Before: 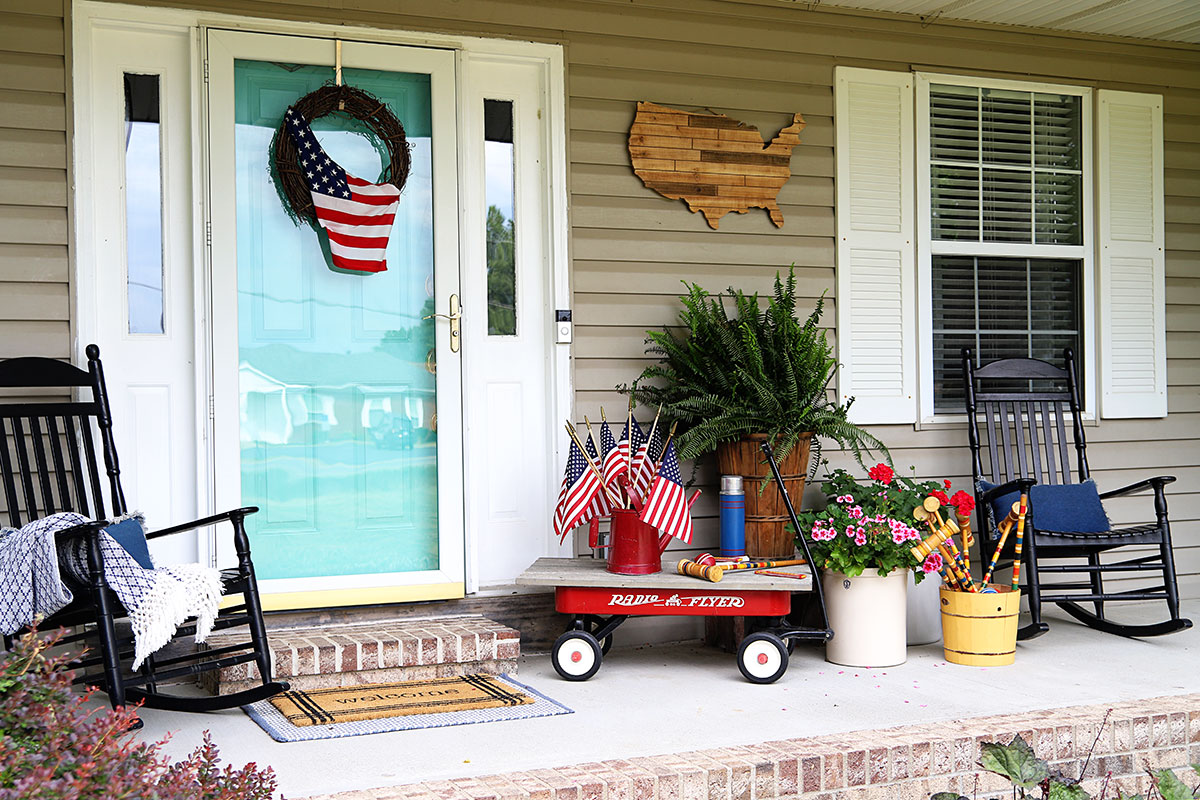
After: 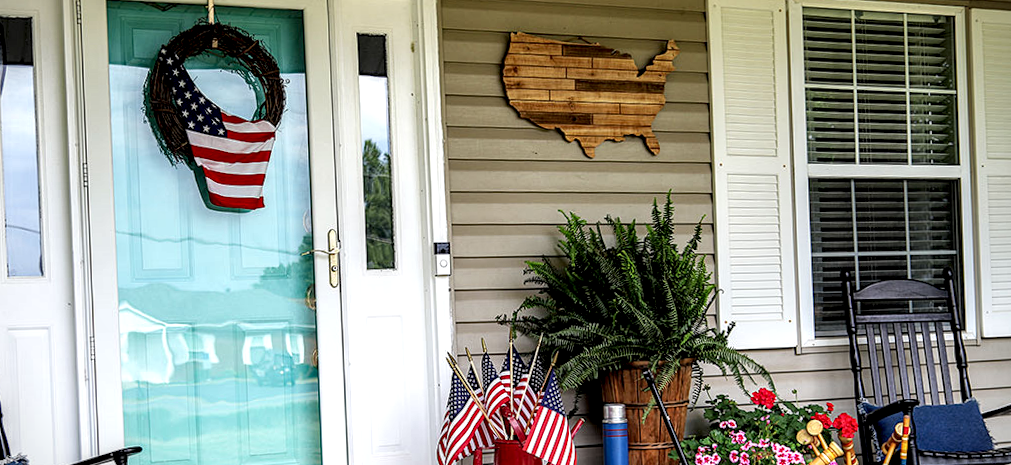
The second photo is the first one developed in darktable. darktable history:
crop and rotate: left 9.345%, top 7.22%, right 4.982%, bottom 32.331%
local contrast: highlights 20%, shadows 70%, detail 170%
vignetting: fall-off start 100%, brightness -0.282, width/height ratio 1.31
rotate and perspective: rotation -1.42°, crop left 0.016, crop right 0.984, crop top 0.035, crop bottom 0.965
